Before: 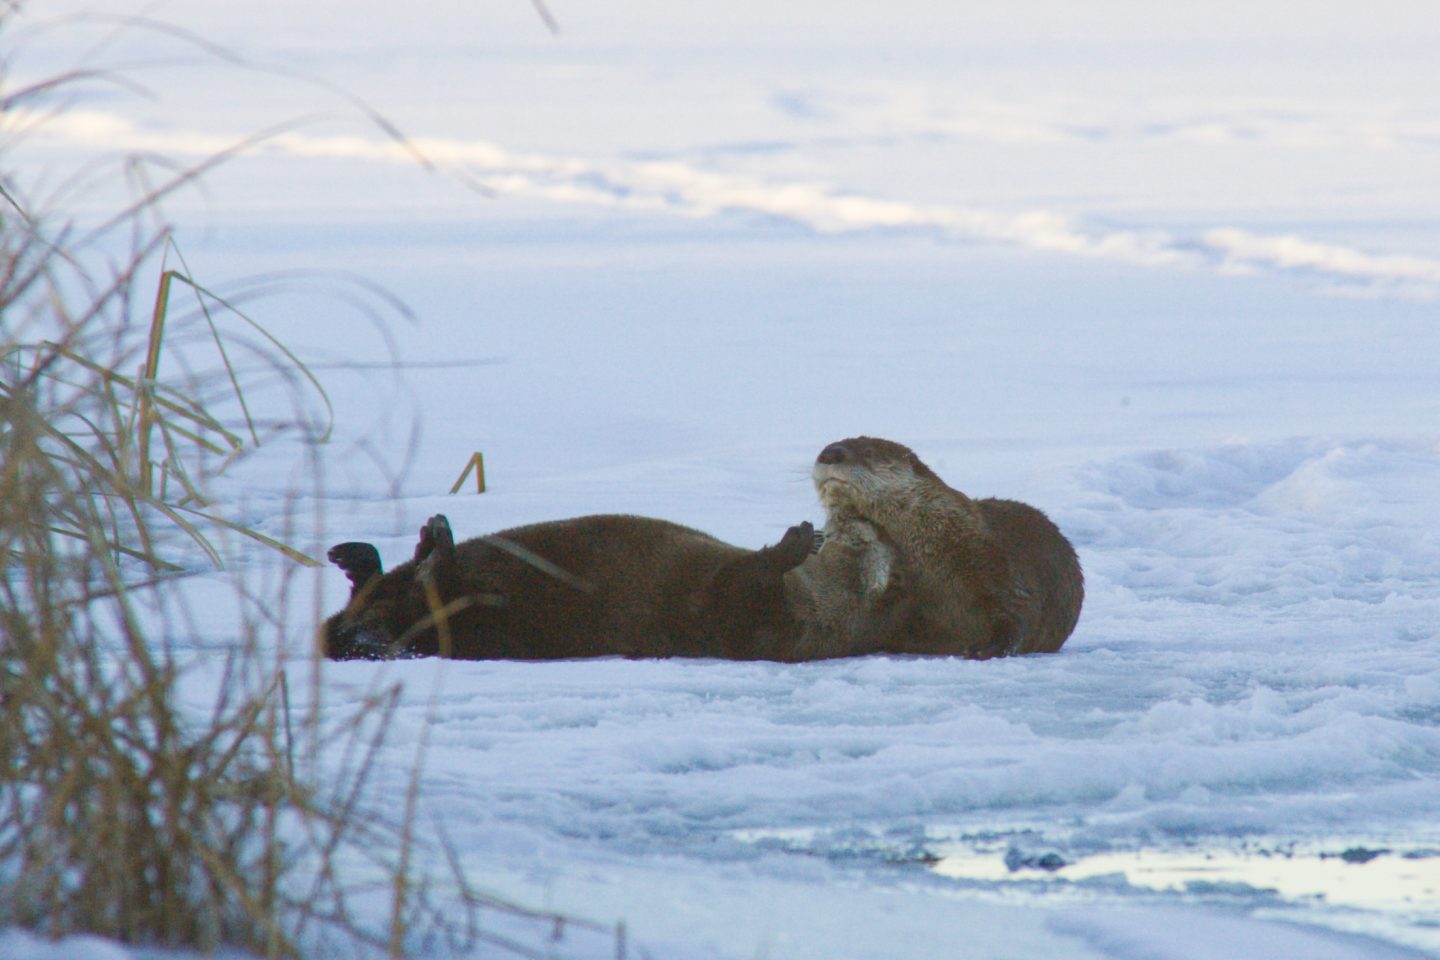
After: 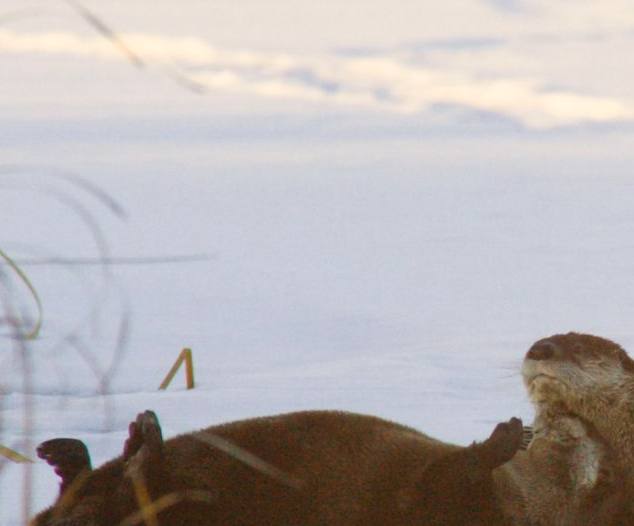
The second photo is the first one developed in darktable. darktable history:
color balance rgb: shadows lift › chroma 4.41%, shadows lift › hue 27°, power › chroma 2.5%, power › hue 70°, highlights gain › chroma 1%, highlights gain › hue 27°, saturation formula JzAzBz (2021)
crop: left 20.248%, top 10.86%, right 35.675%, bottom 34.321%
